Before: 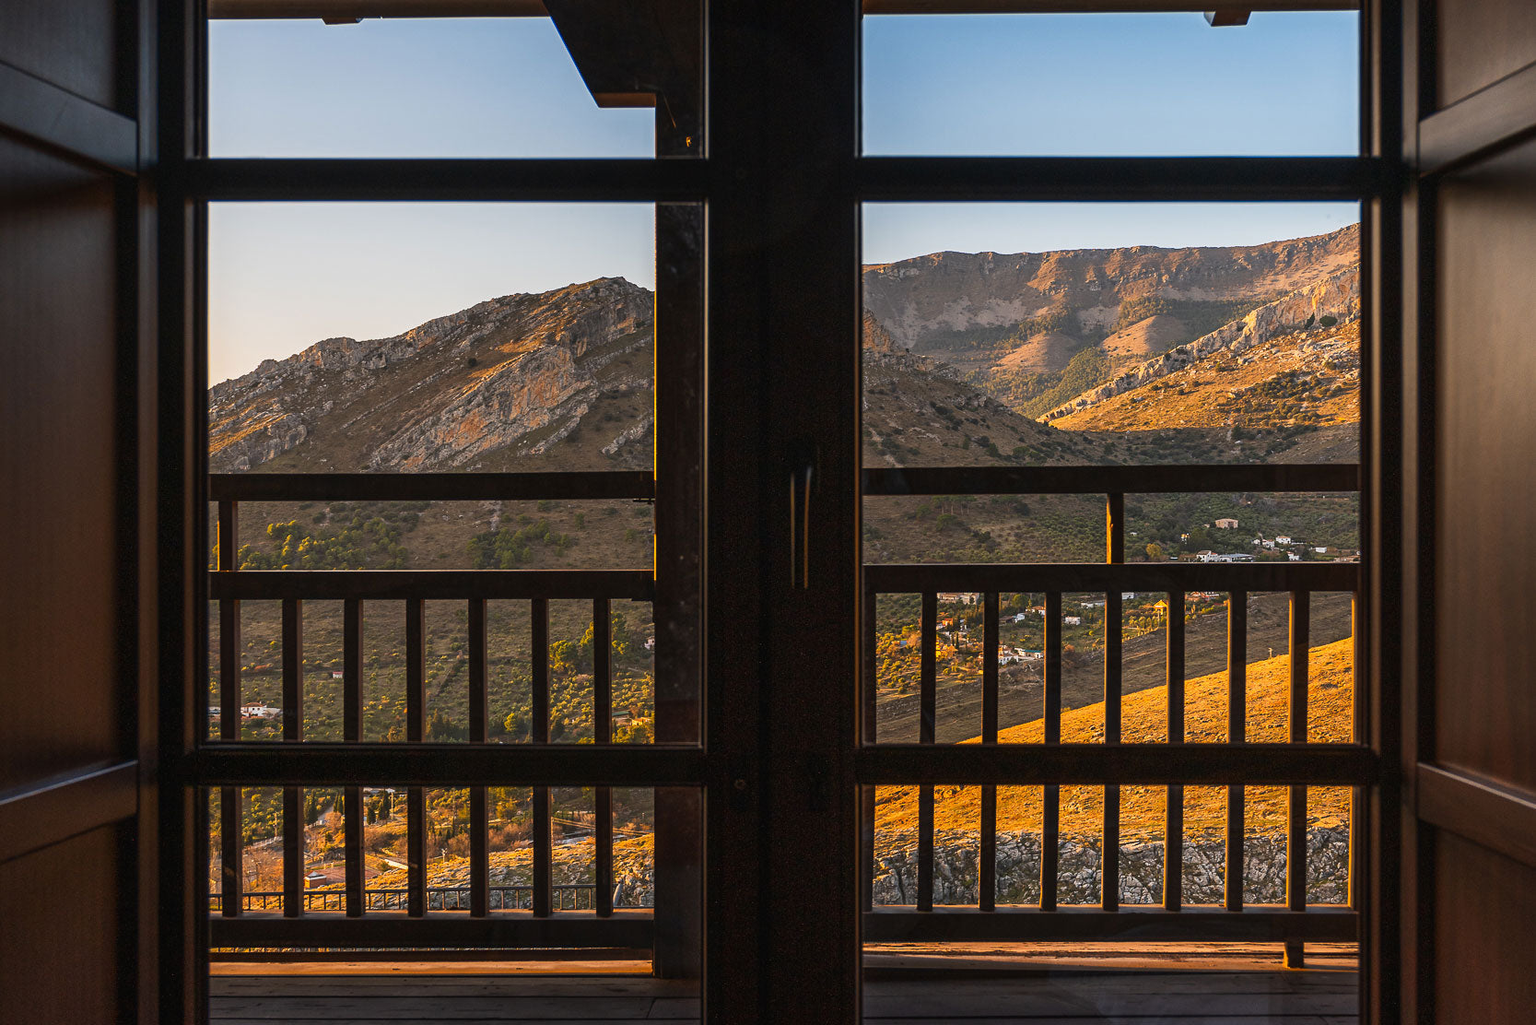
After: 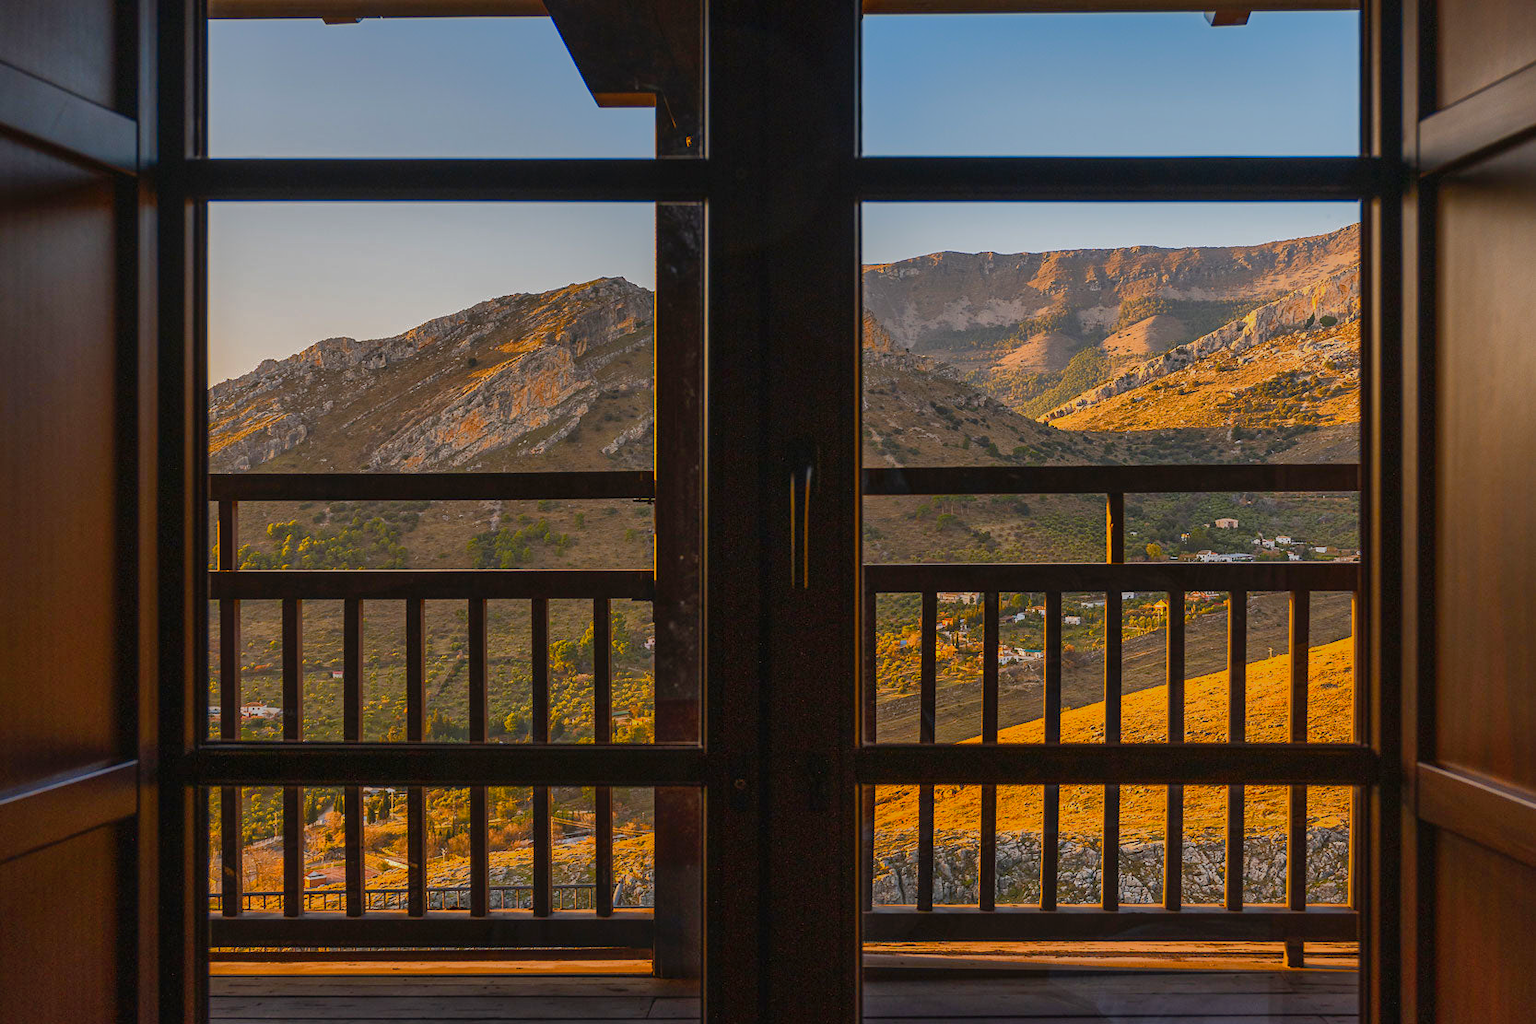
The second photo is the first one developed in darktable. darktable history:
shadows and highlights: shadows 38.43, highlights -74.54
color balance rgb: perceptual saturation grading › global saturation 20%, perceptual saturation grading › highlights -25%, perceptual saturation grading › shadows 50%
